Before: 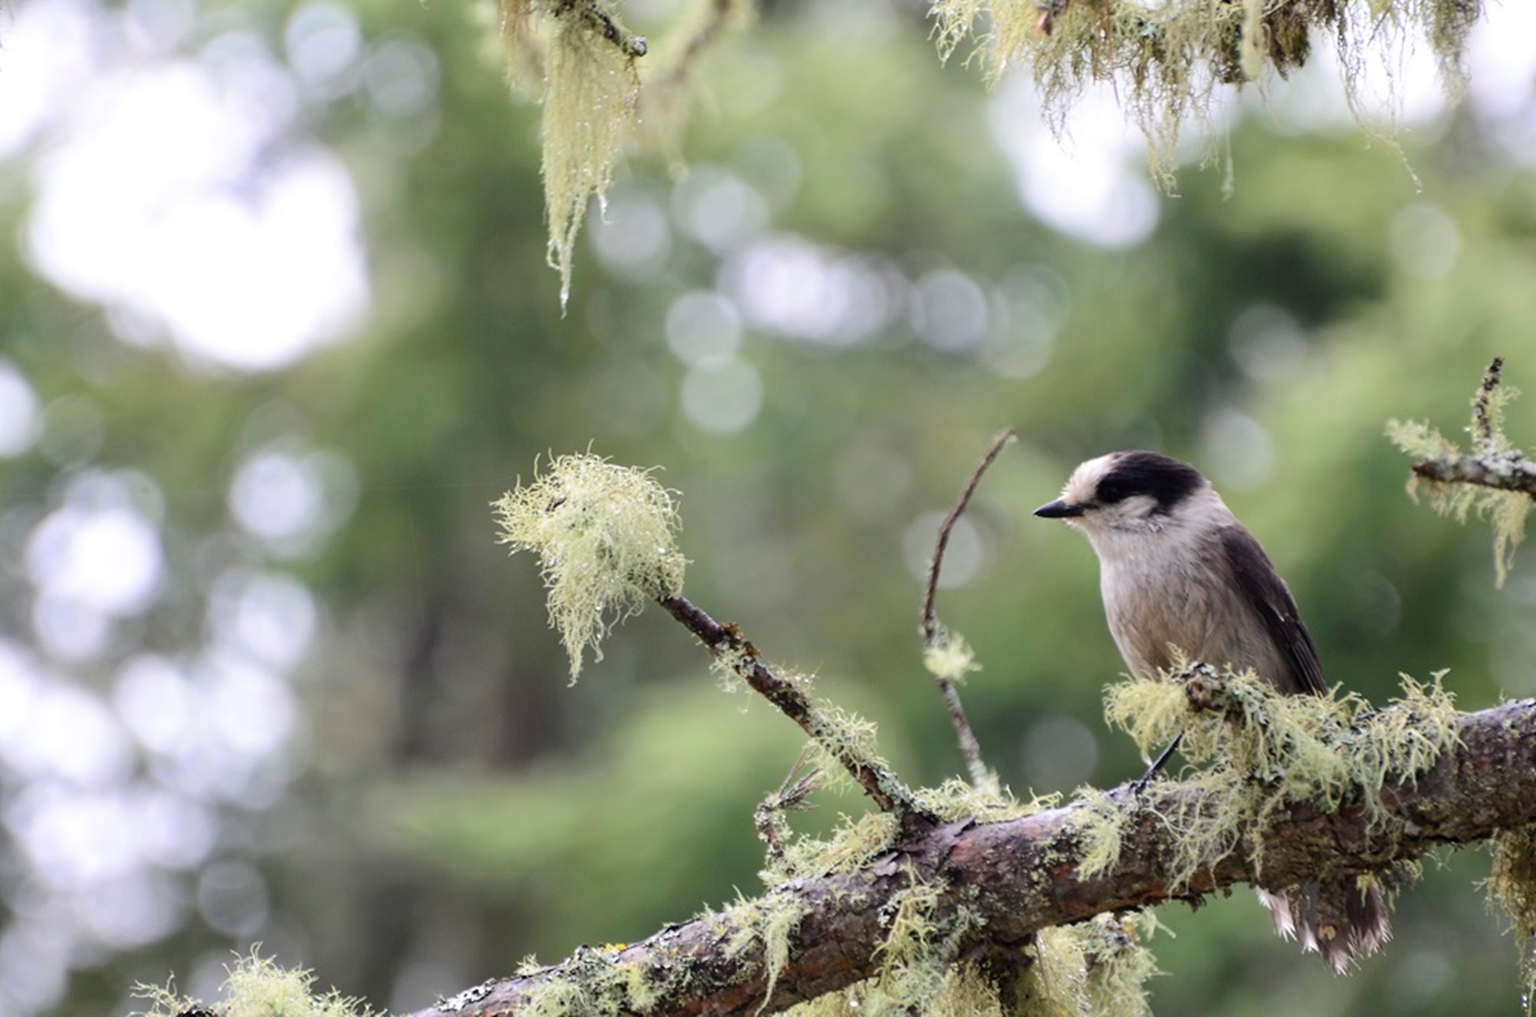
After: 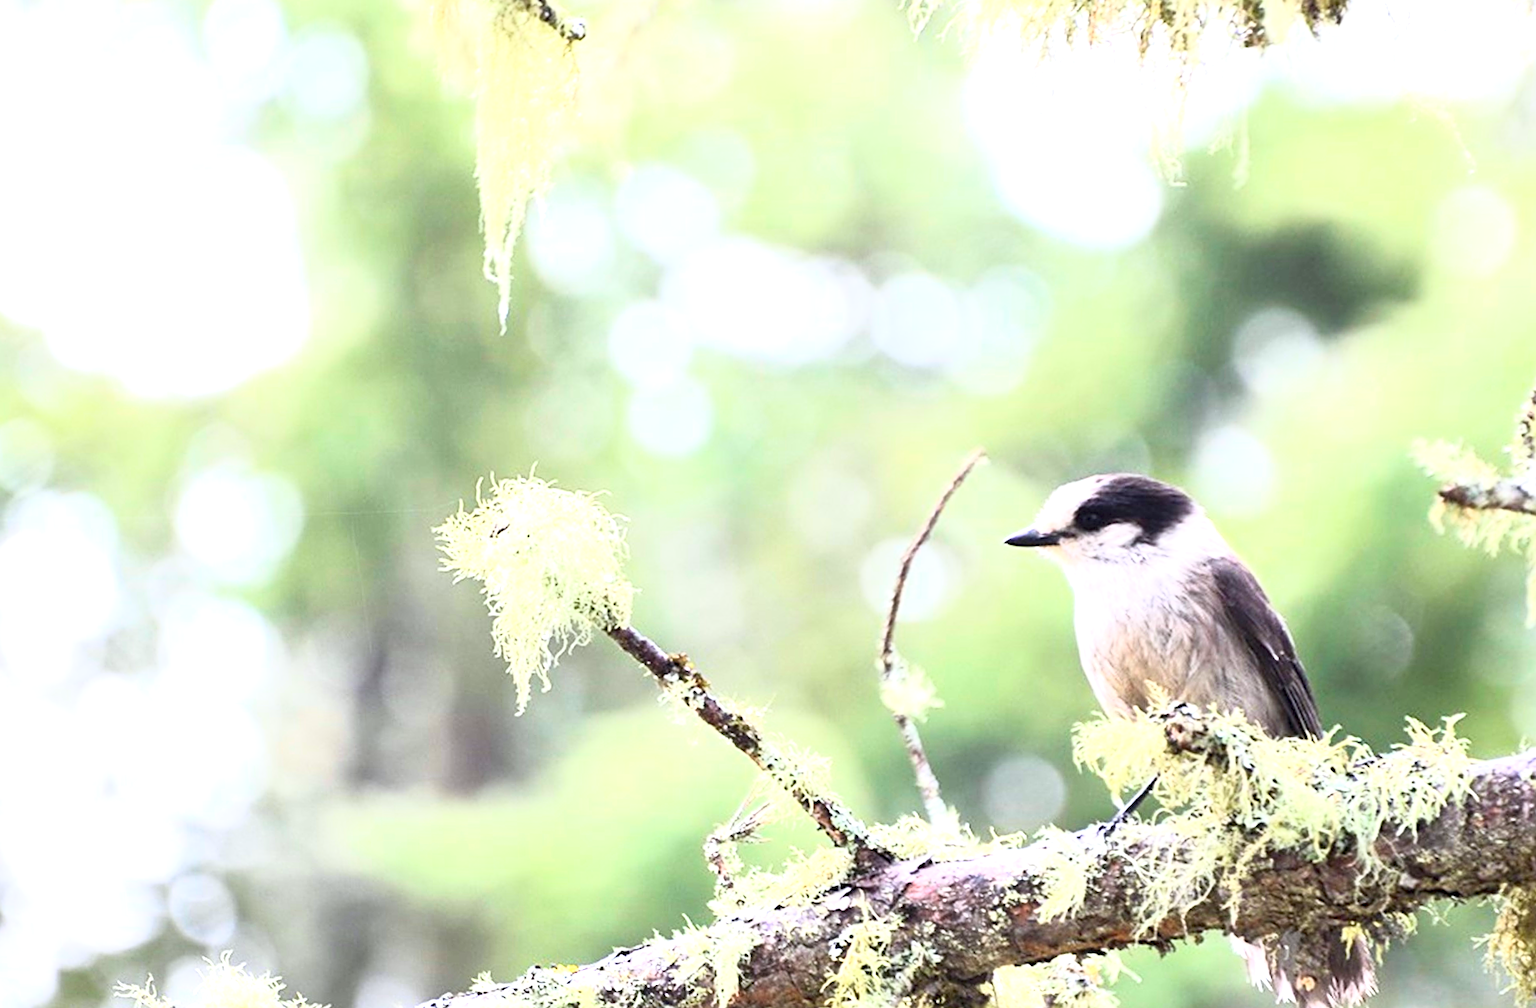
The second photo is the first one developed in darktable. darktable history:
exposure: black level correction 0, exposure 1.379 EV, compensate exposure bias true, compensate highlight preservation false
base curve: curves: ch0 [(0, 0) (0.557, 0.834) (1, 1)]
sharpen: on, module defaults
rotate and perspective: rotation 0.062°, lens shift (vertical) 0.115, lens shift (horizontal) -0.133, crop left 0.047, crop right 0.94, crop top 0.061, crop bottom 0.94
white balance: red 0.983, blue 1.036
